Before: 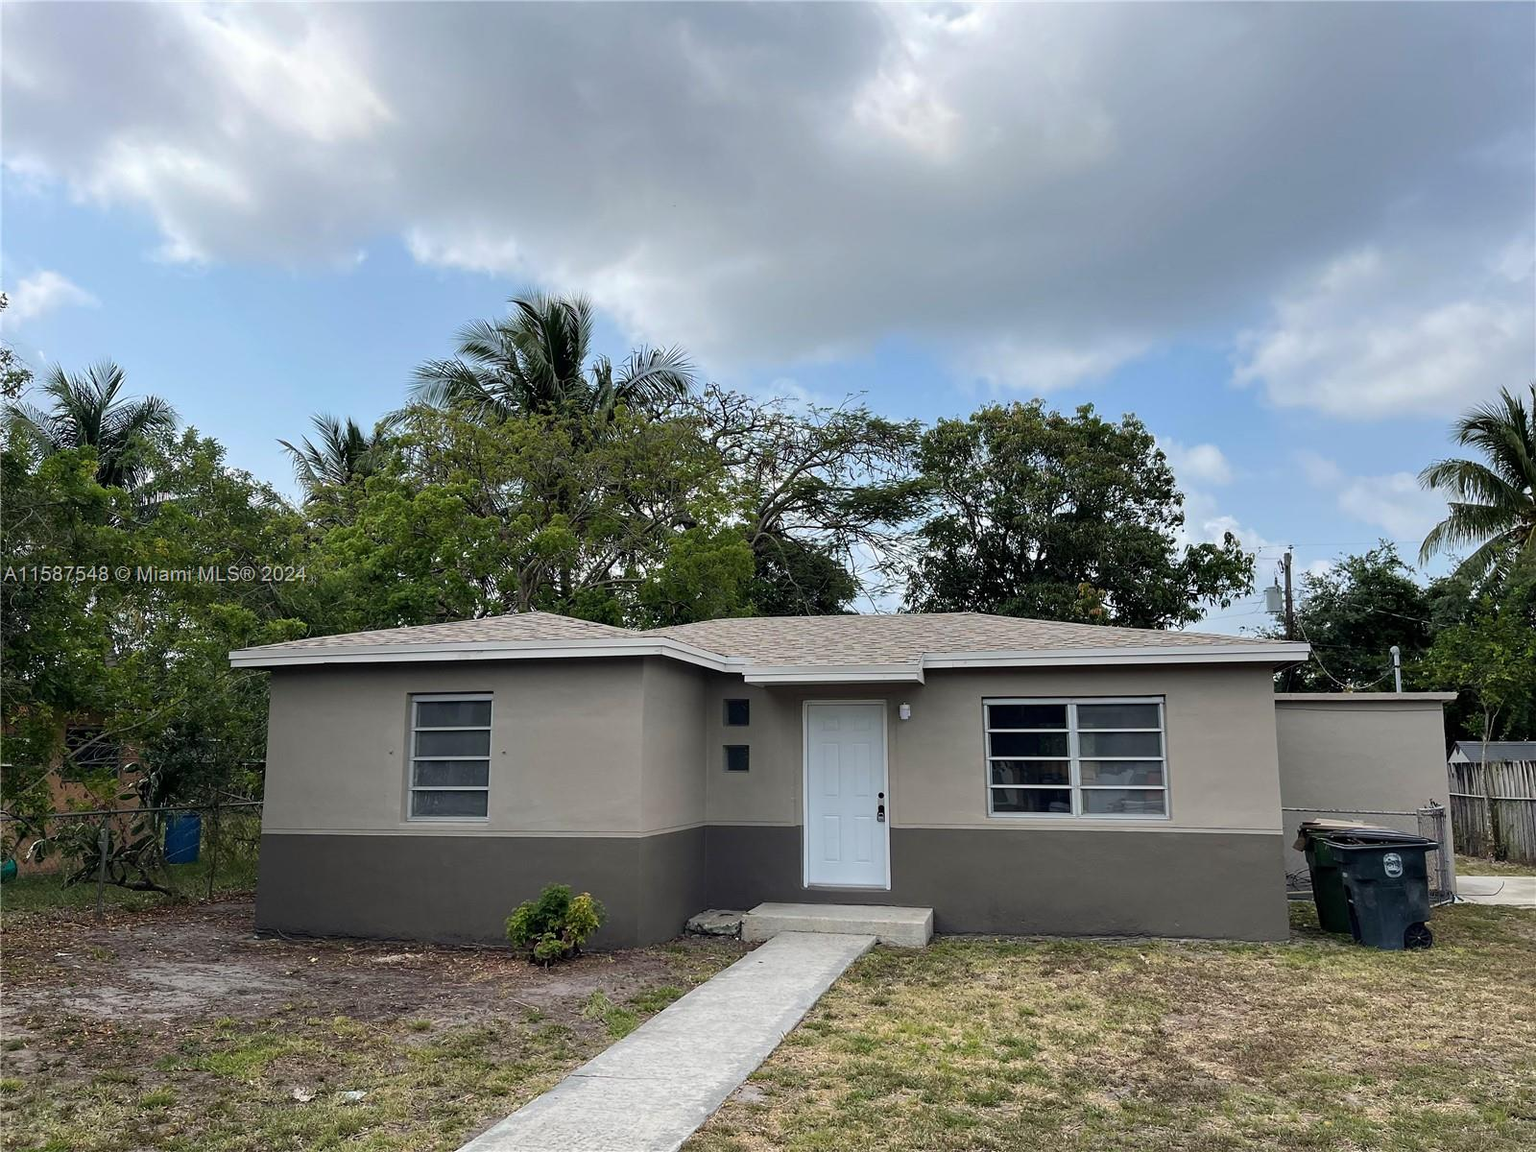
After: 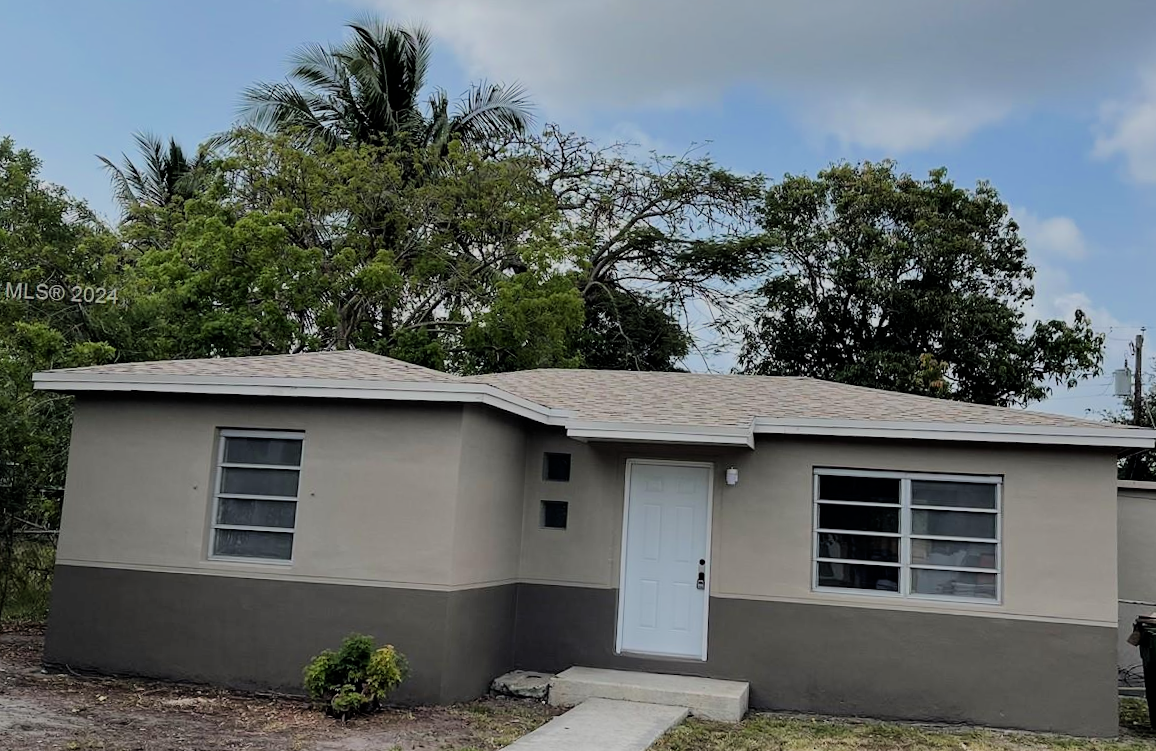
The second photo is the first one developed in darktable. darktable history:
crop and rotate: angle -3.37°, left 9.79%, top 20.73%, right 12.42%, bottom 11.82%
filmic rgb: black relative exposure -7.15 EV, white relative exposure 5.36 EV, hardness 3.02, color science v6 (2022)
